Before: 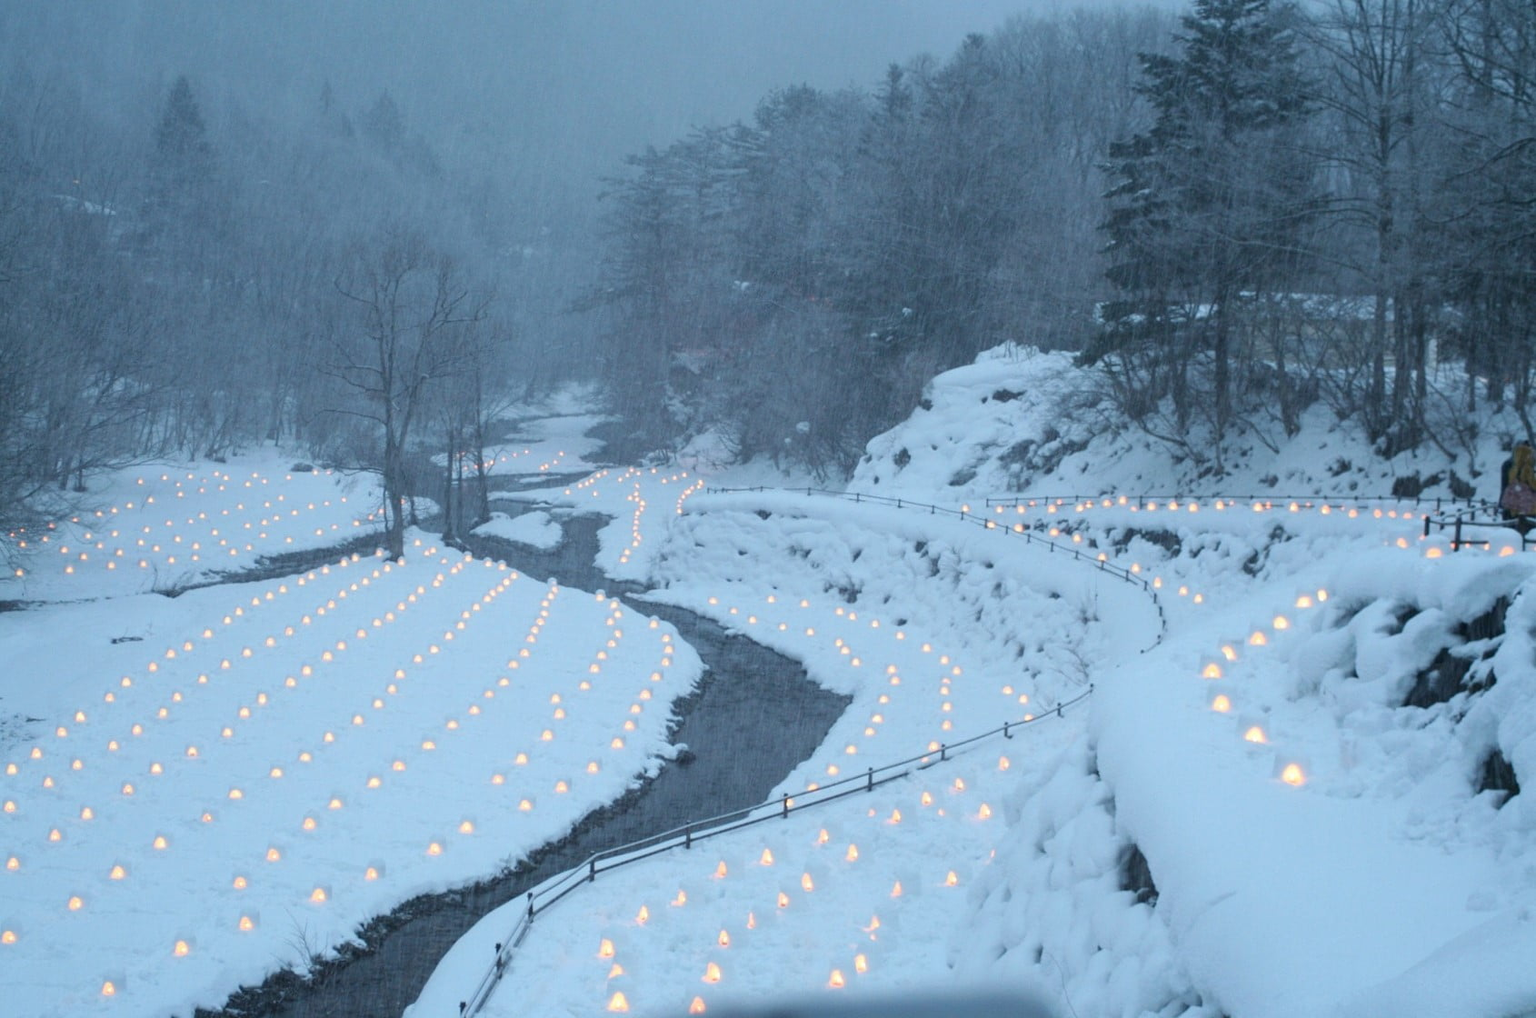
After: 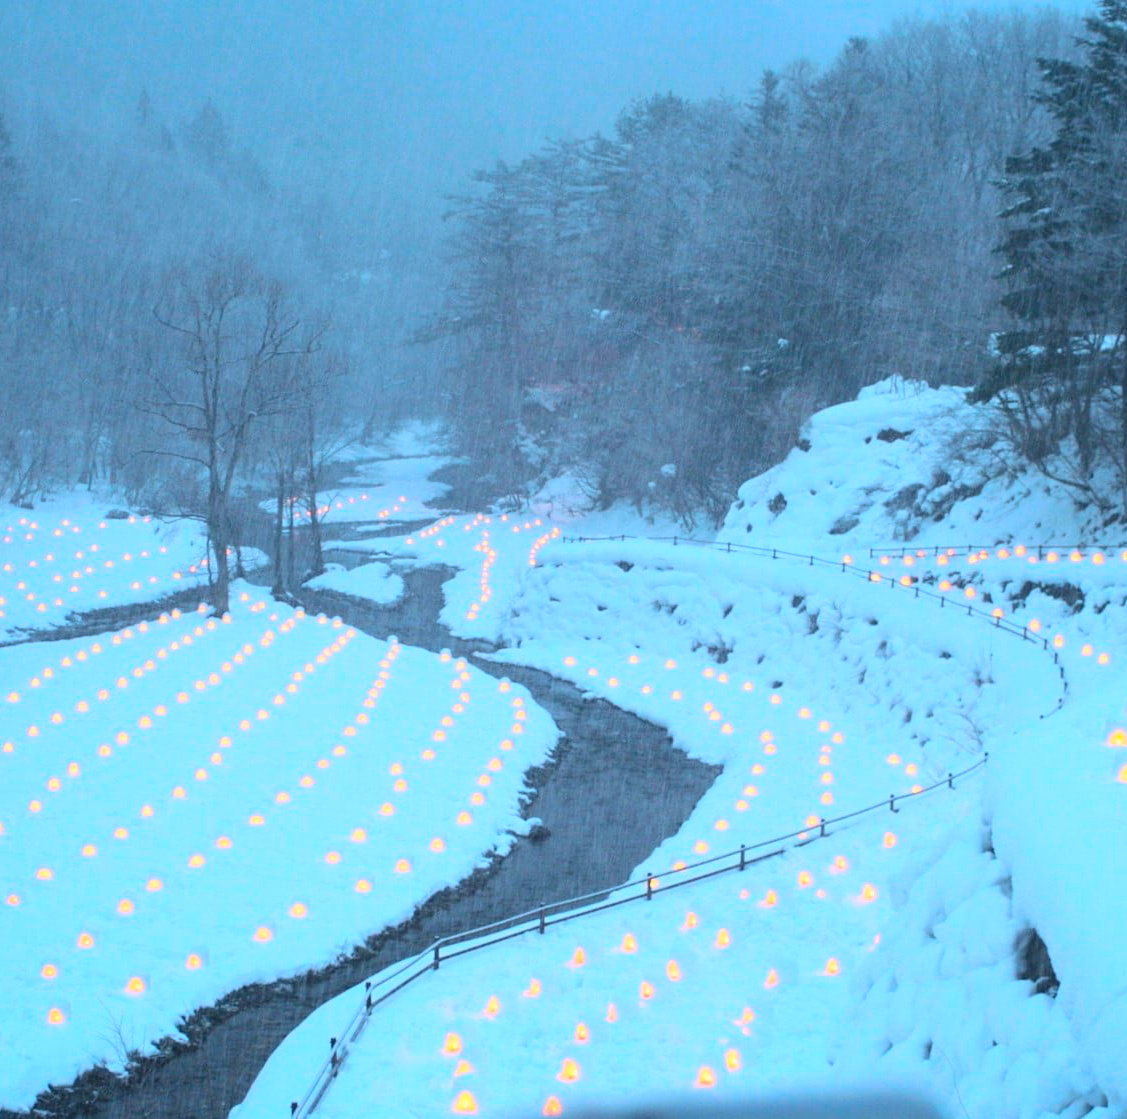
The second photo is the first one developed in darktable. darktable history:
color balance rgb: highlights gain › chroma 2.071%, highlights gain › hue 46.71°, linear chroma grading › shadows -39.63%, linear chroma grading › highlights 39.758%, linear chroma grading › global chroma 45.382%, linear chroma grading › mid-tones -29.978%, perceptual saturation grading › global saturation 0.625%
contrast brightness saturation: contrast 0.199, brightness 0.17, saturation 0.223
crop and rotate: left 12.741%, right 20.57%
